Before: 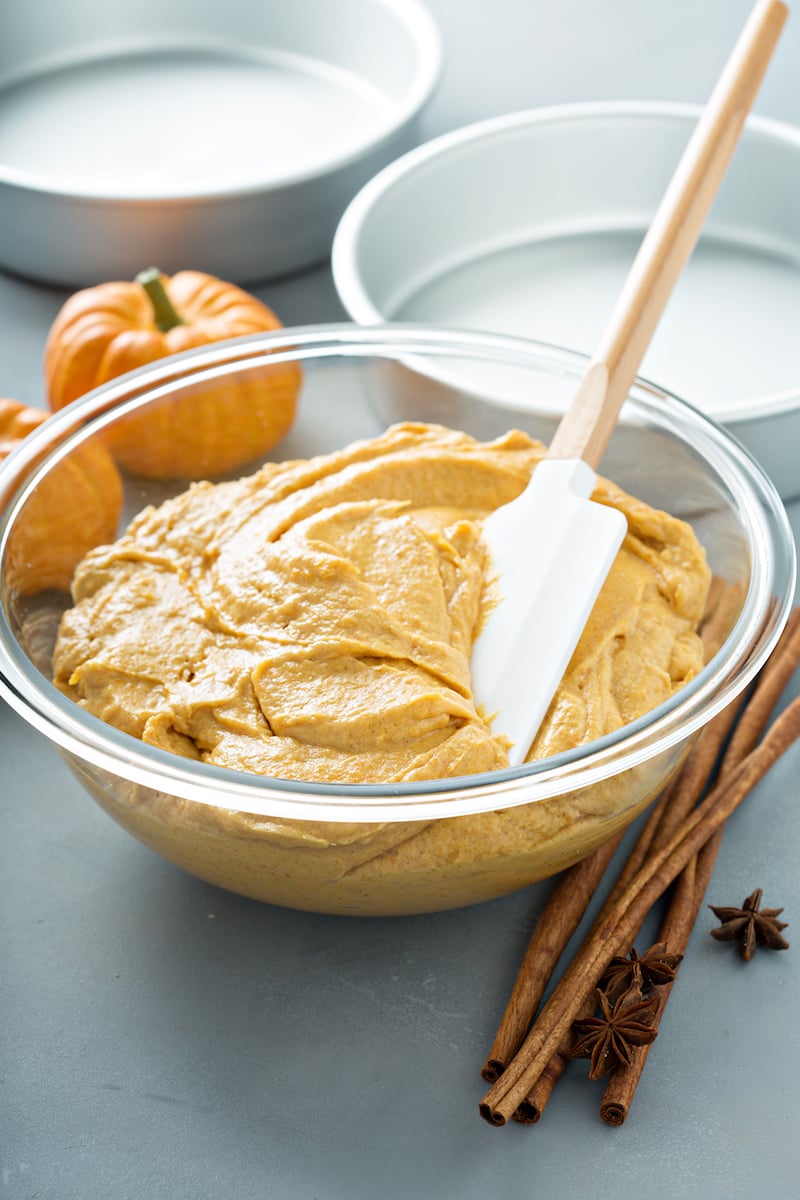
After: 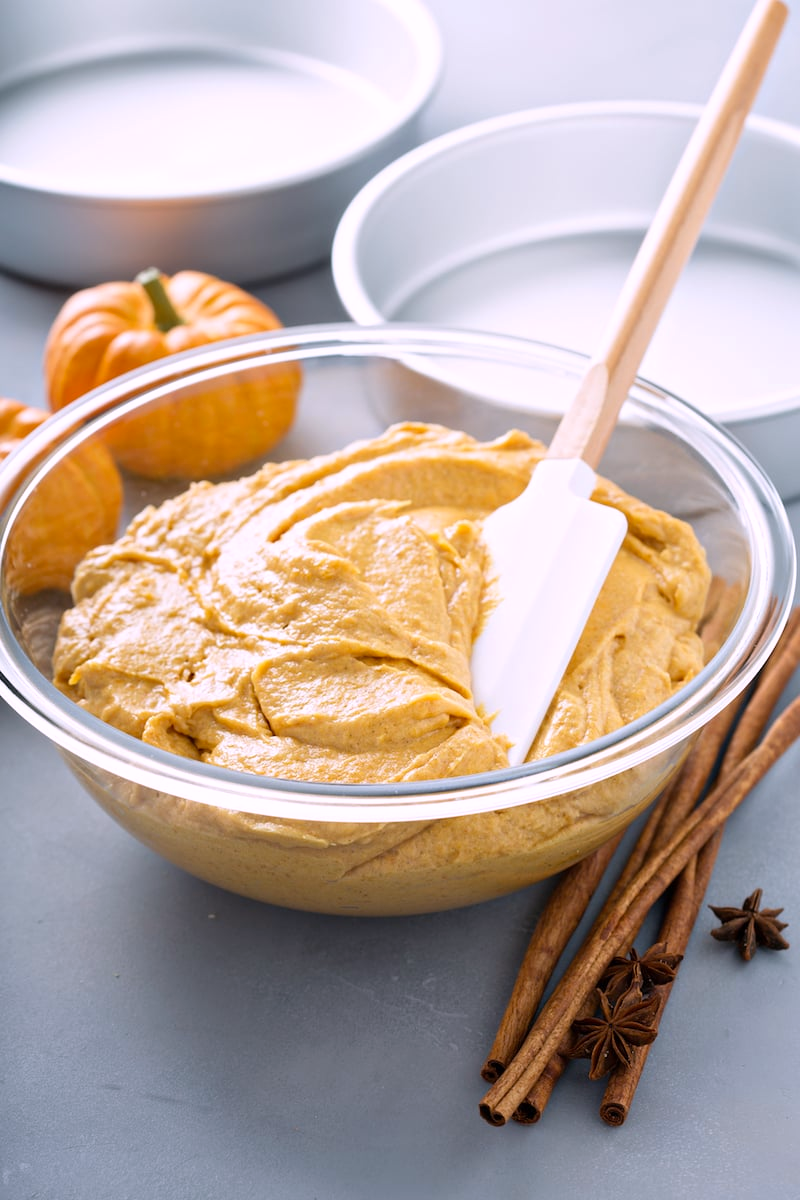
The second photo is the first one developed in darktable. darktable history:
color calibration: output R [1.063, -0.012, -0.003, 0], output B [-0.079, 0.047, 1, 0], illuminant custom, x 0.368, y 0.373, temperature 4339.56 K
